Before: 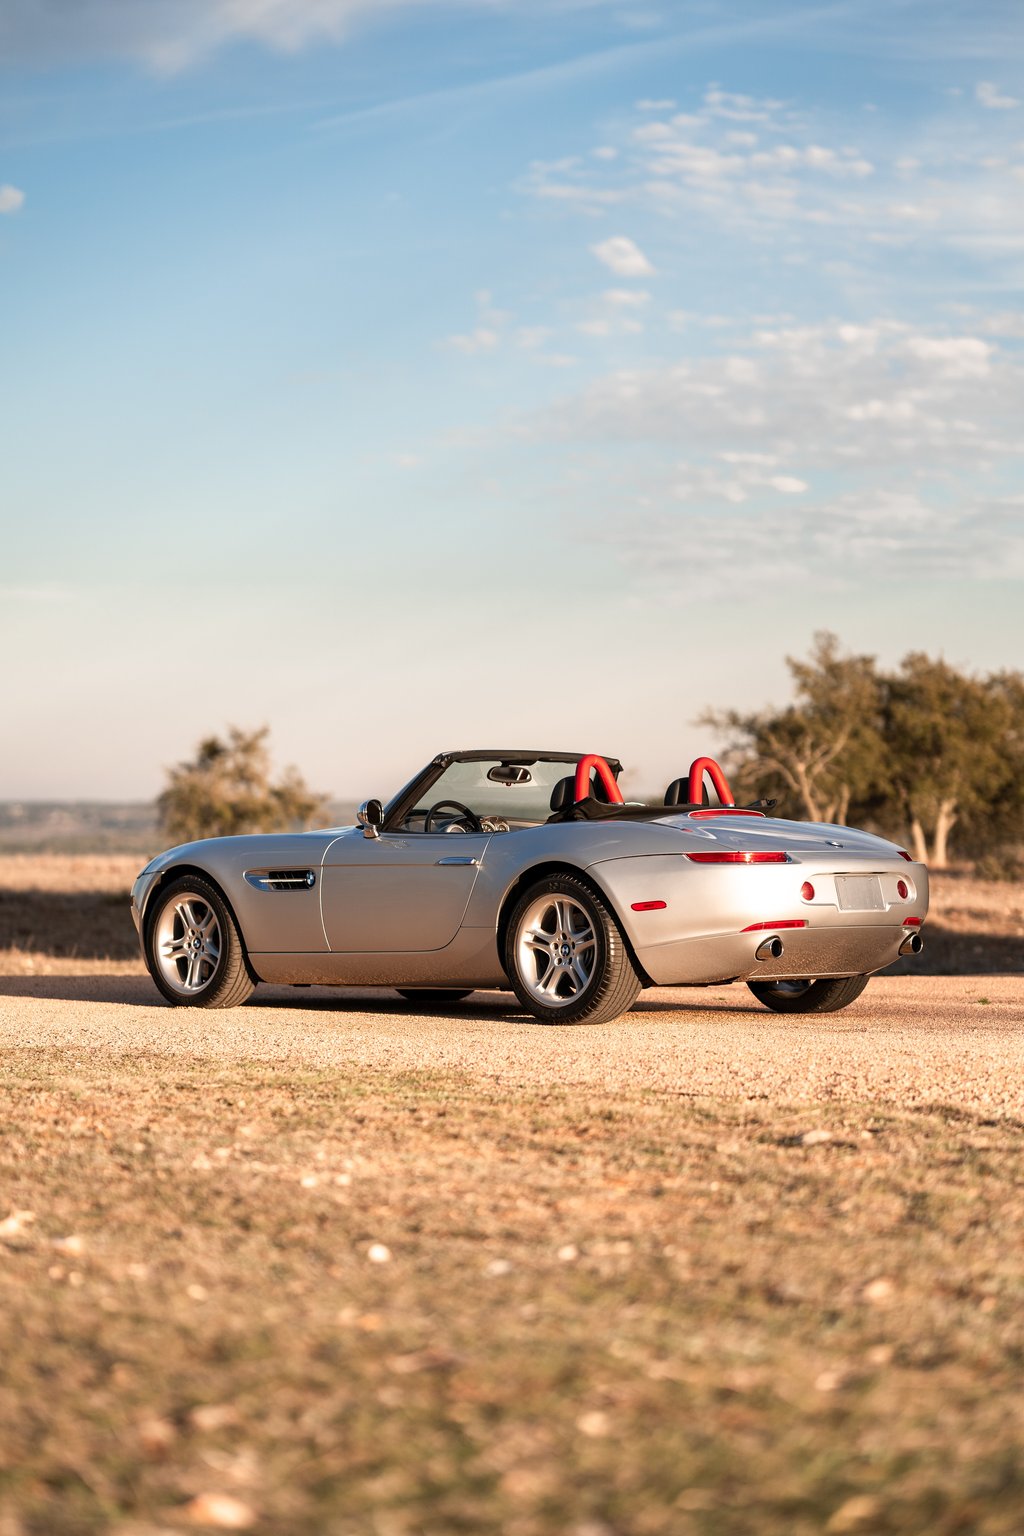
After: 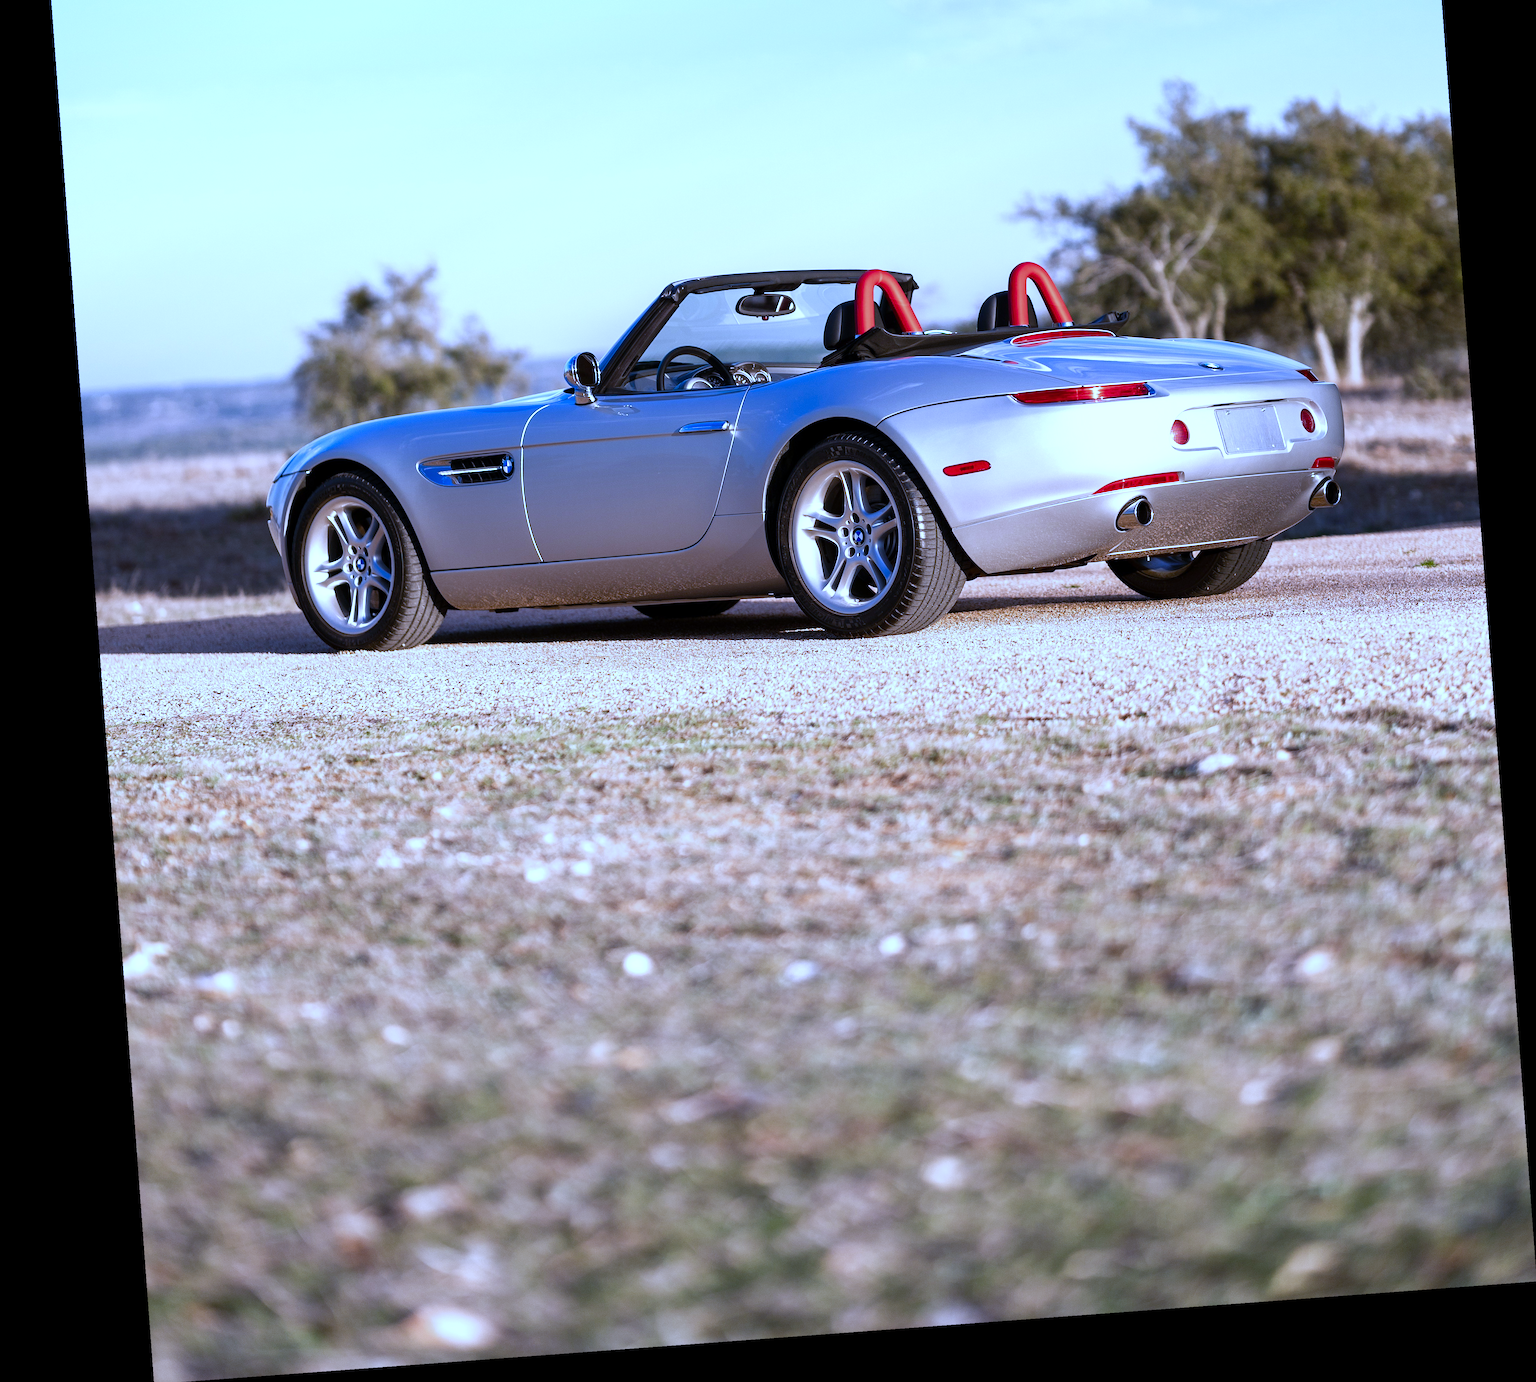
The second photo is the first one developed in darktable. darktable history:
white balance: red 0.766, blue 1.537
crop and rotate: top 36.435%
color balance rgb: linear chroma grading › shadows 32%, linear chroma grading › global chroma -2%, linear chroma grading › mid-tones 4%, perceptual saturation grading › global saturation -2%, perceptual saturation grading › highlights -8%, perceptual saturation grading › mid-tones 8%, perceptual saturation grading › shadows 4%, perceptual brilliance grading › highlights 8%, perceptual brilliance grading › mid-tones 4%, perceptual brilliance grading › shadows 2%, global vibrance 16%, saturation formula JzAzBz (2021)
rotate and perspective: rotation -4.25°, automatic cropping off
